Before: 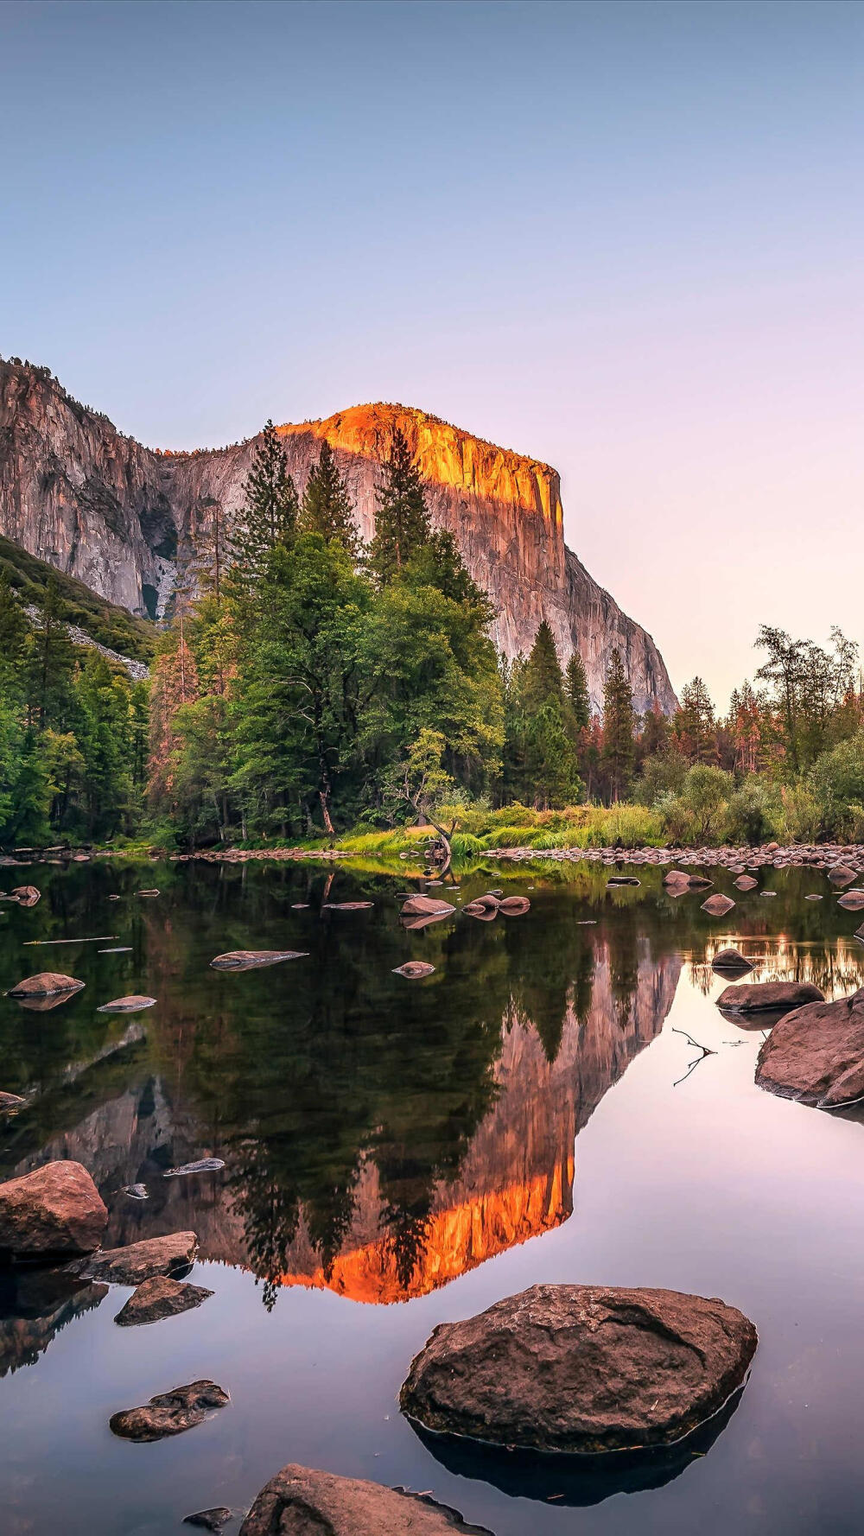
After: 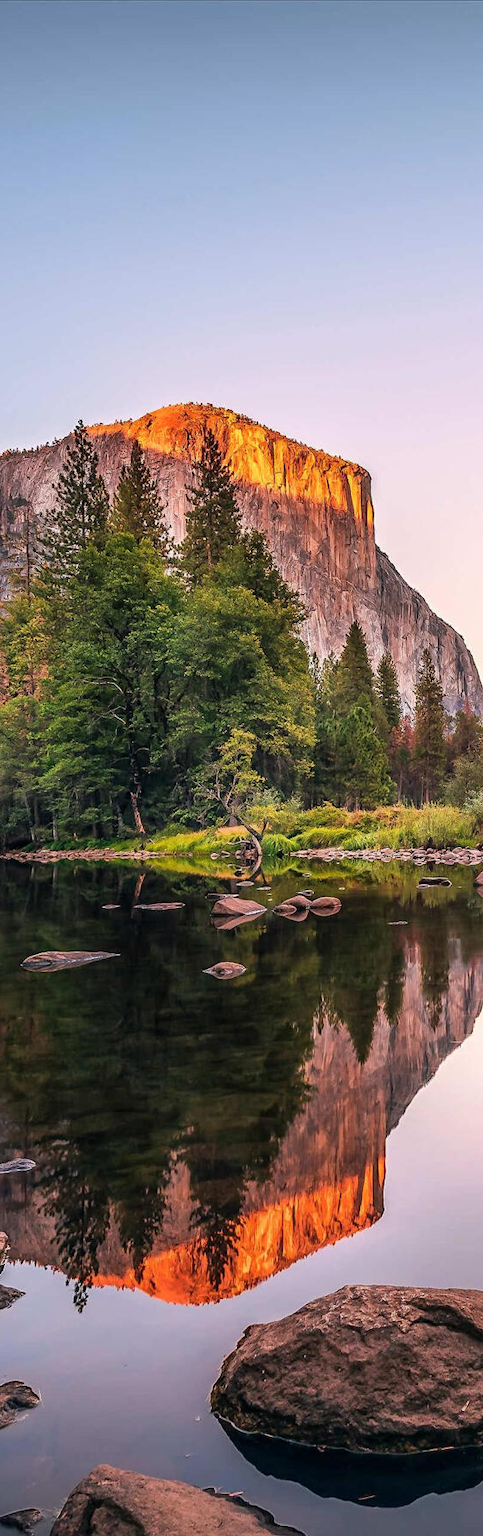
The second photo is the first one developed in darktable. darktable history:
tone equalizer: on, module defaults
crop: left 21.986%, right 22.026%, bottom 0.007%
